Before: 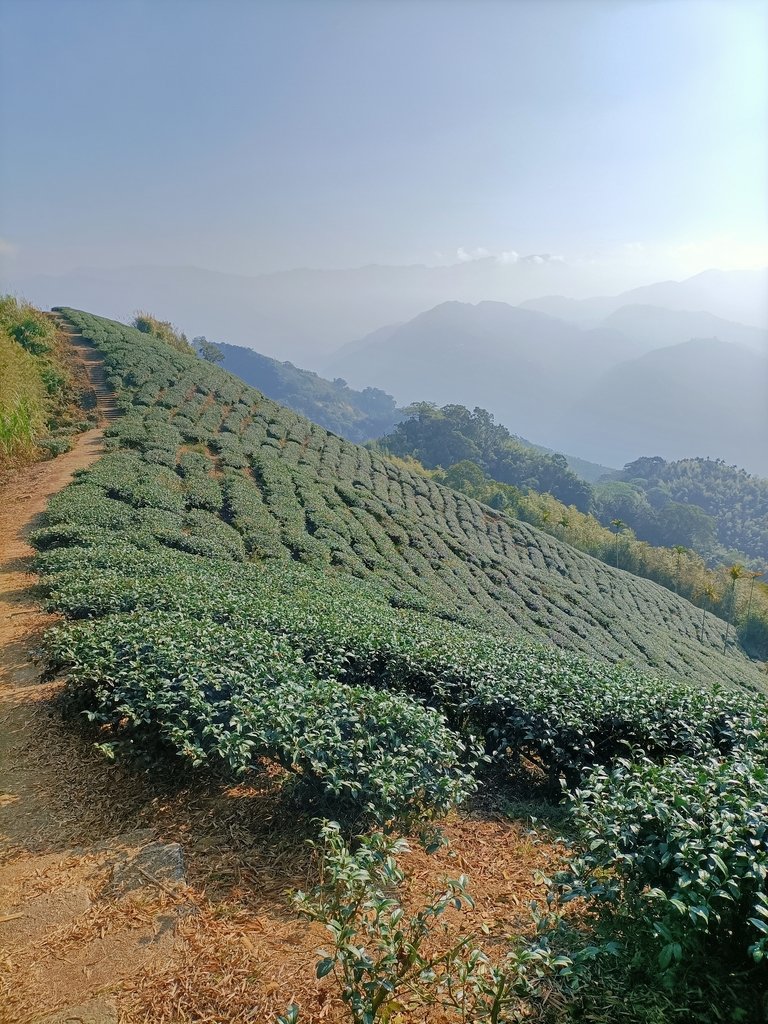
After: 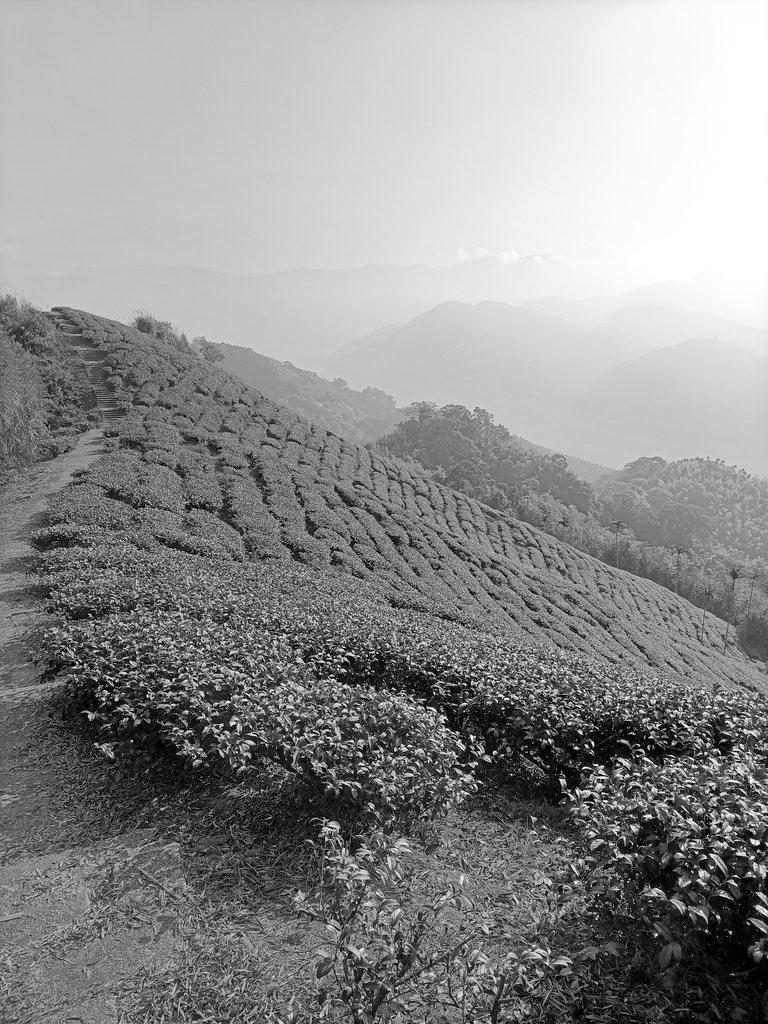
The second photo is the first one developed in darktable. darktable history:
color calibration: output gray [0.253, 0.26, 0.487, 0], gray › normalize channels true, illuminant custom, x 0.389, y 0.387, temperature 3806.54 K, gamut compression 0.014
shadows and highlights: shadows -0.351, highlights 38
levels: white 99.9%, levels [0.018, 0.493, 1]
